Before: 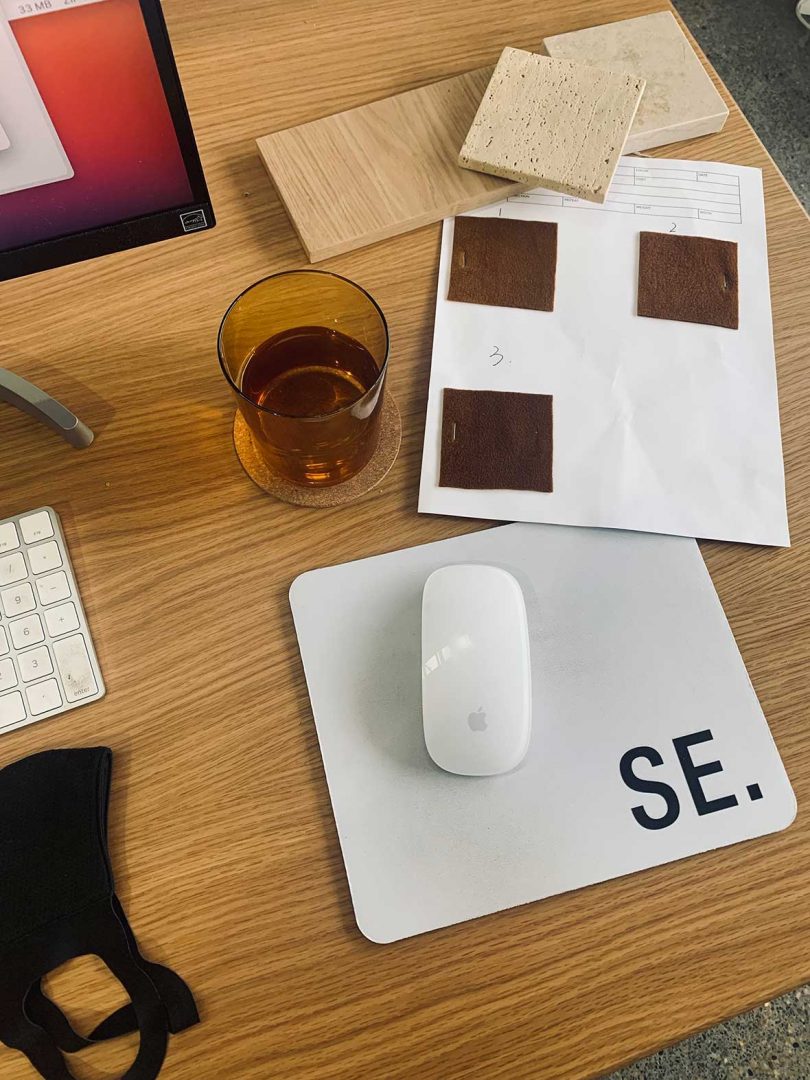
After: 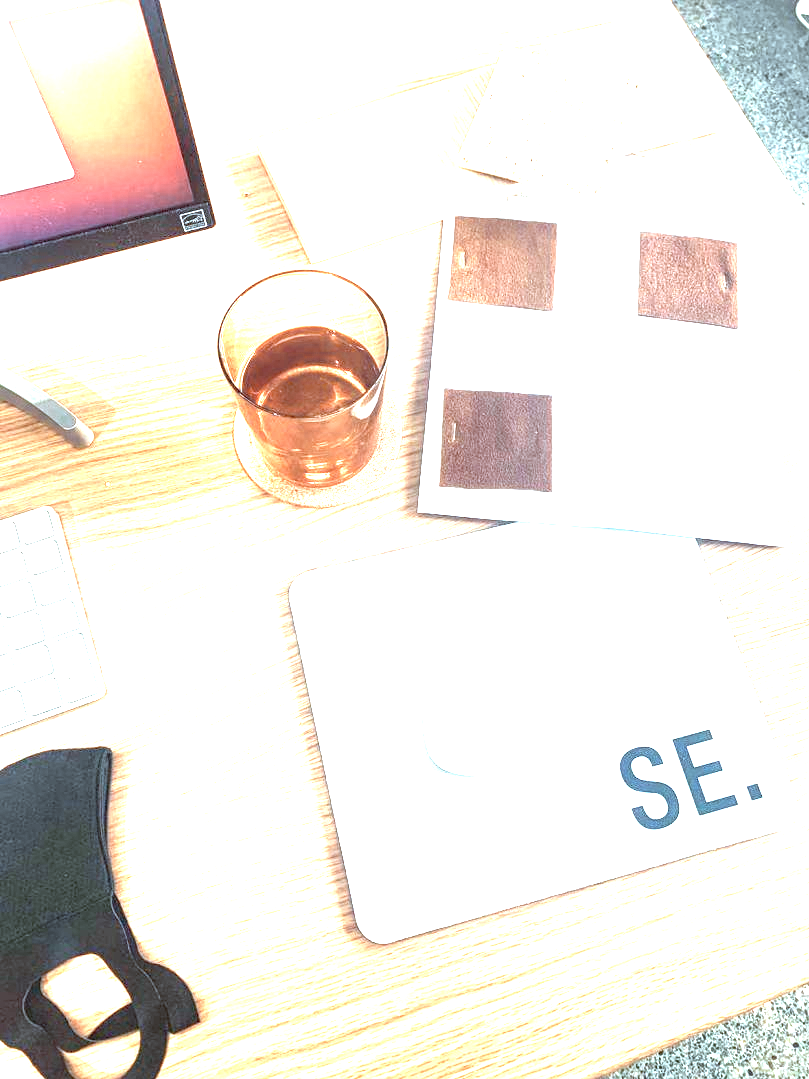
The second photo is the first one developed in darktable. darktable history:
exposure: black level correction 0.001, exposure 2.709 EV, compensate highlight preservation false
local contrast: on, module defaults
color correction: highlights a* -9.36, highlights b* -22.37
levels: mode automatic, levels [0, 0.51, 1]
color zones: curves: ch0 [(0.018, 0.548) (0.224, 0.64) (0.425, 0.447) (0.675, 0.575) (0.732, 0.579)]; ch1 [(0.066, 0.487) (0.25, 0.5) (0.404, 0.43) (0.75, 0.421) (0.956, 0.421)]; ch2 [(0.044, 0.561) (0.215, 0.465) (0.399, 0.544) (0.465, 0.548) (0.614, 0.447) (0.724, 0.43) (0.882, 0.623) (0.956, 0.632)]
crop: left 0.111%
